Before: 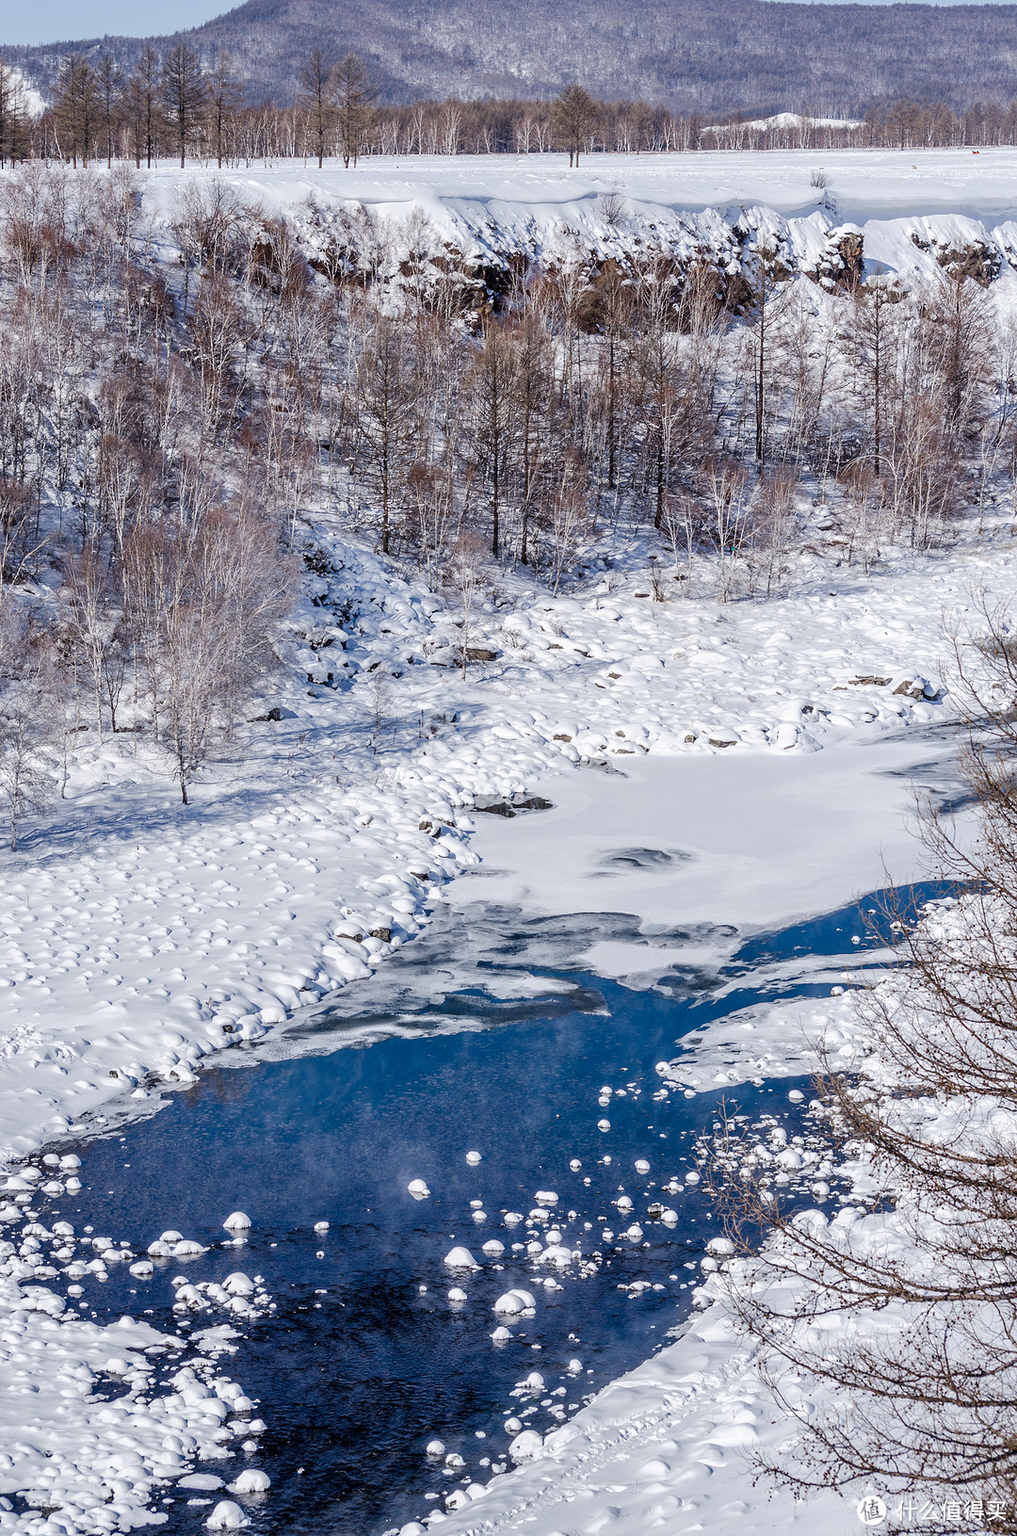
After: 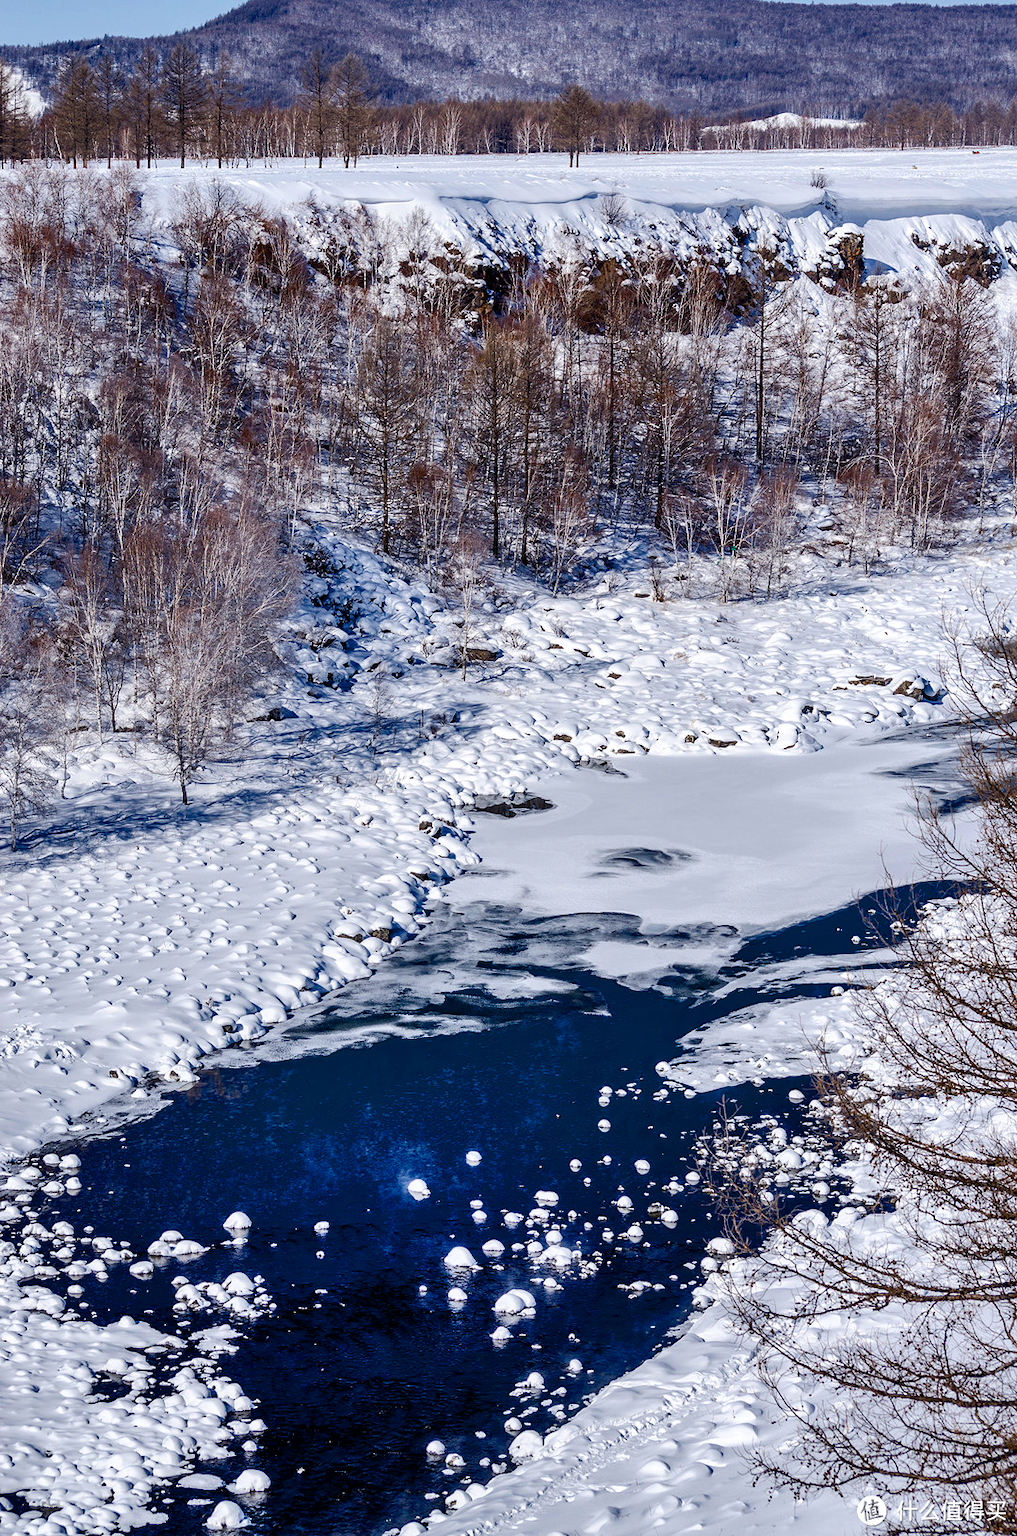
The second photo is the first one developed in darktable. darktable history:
color balance rgb: linear chroma grading › global chroma 25.224%, perceptual saturation grading › global saturation 19.841%, perceptual brilliance grading › highlights 3.605%, perceptual brilliance grading › mid-tones -17.408%, perceptual brilliance grading › shadows -41.561%, global vibrance 16.265%, saturation formula JzAzBz (2021)
shadows and highlights: low approximation 0.01, soften with gaussian
